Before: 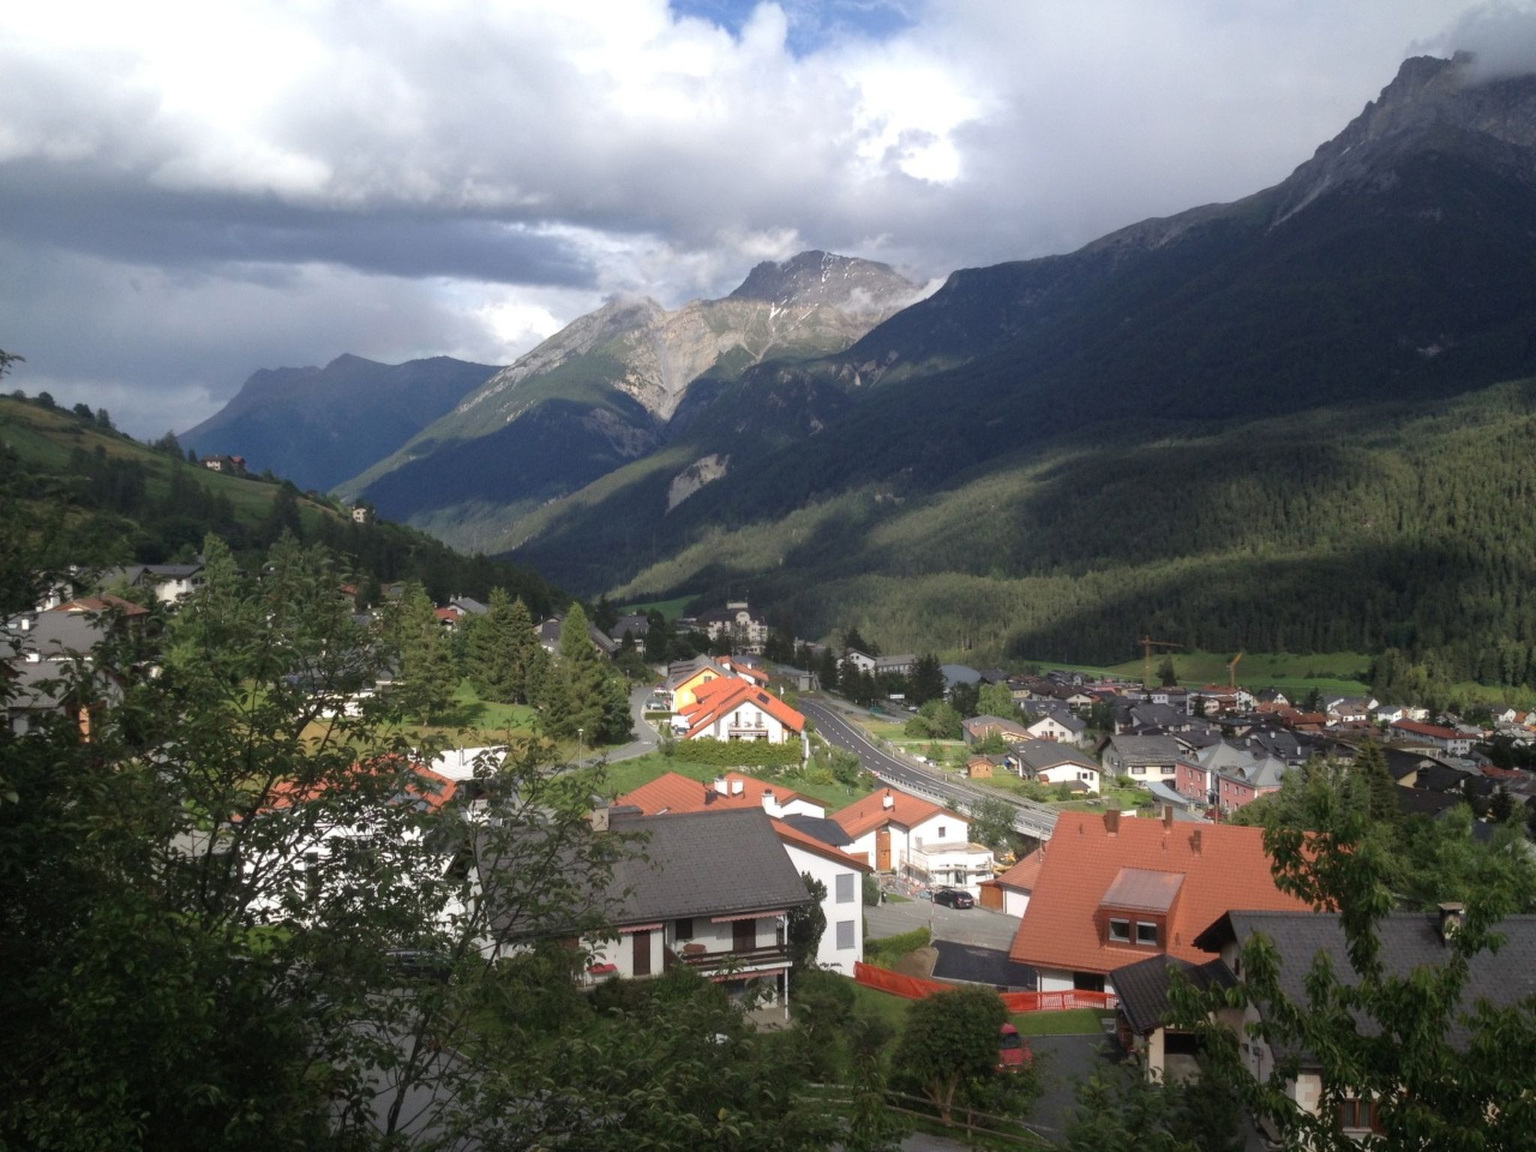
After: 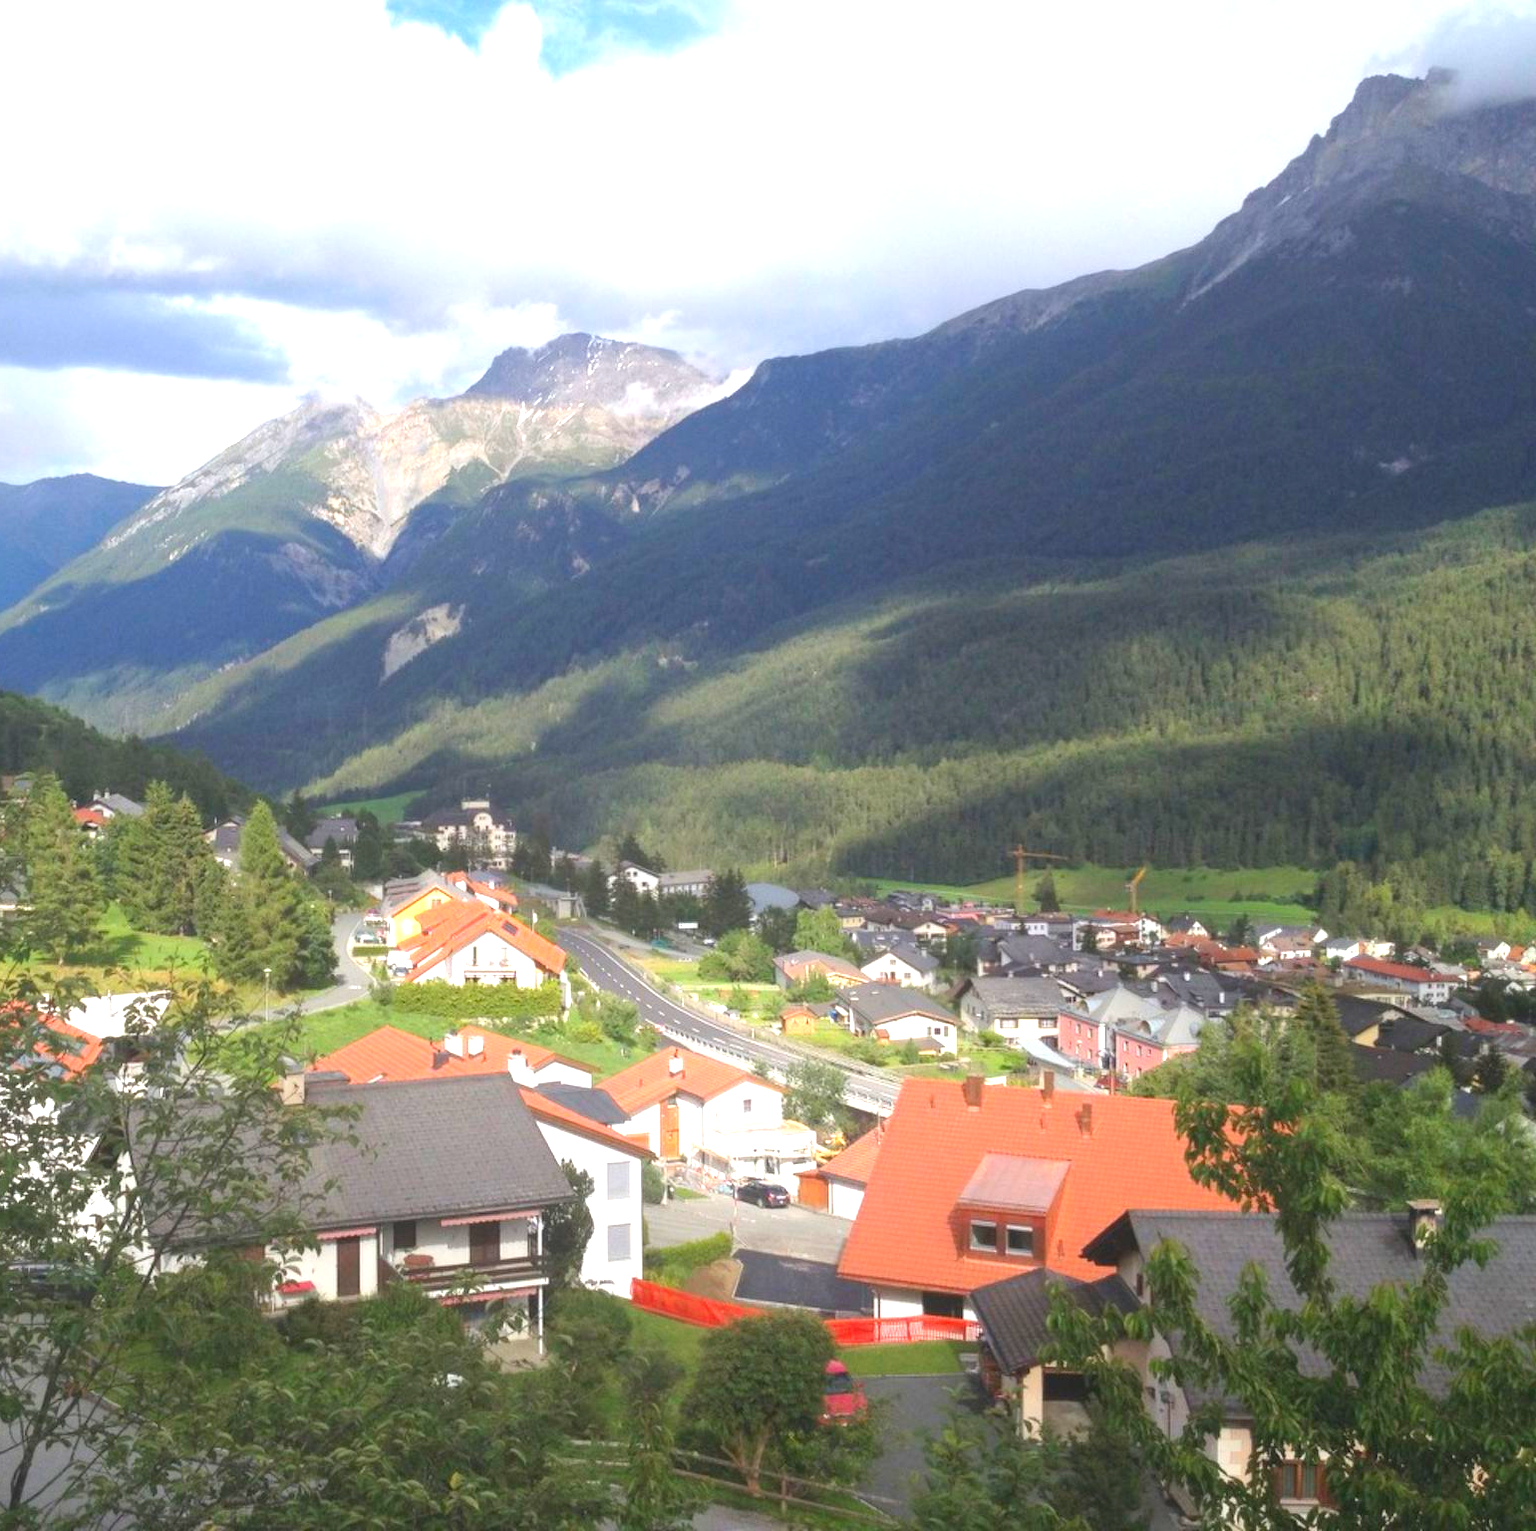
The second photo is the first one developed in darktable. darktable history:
crop and rotate: left 24.74%
exposure: black level correction 0, exposure 1.501 EV, compensate highlight preservation false
contrast brightness saturation: contrast -0.196, saturation 0.187
